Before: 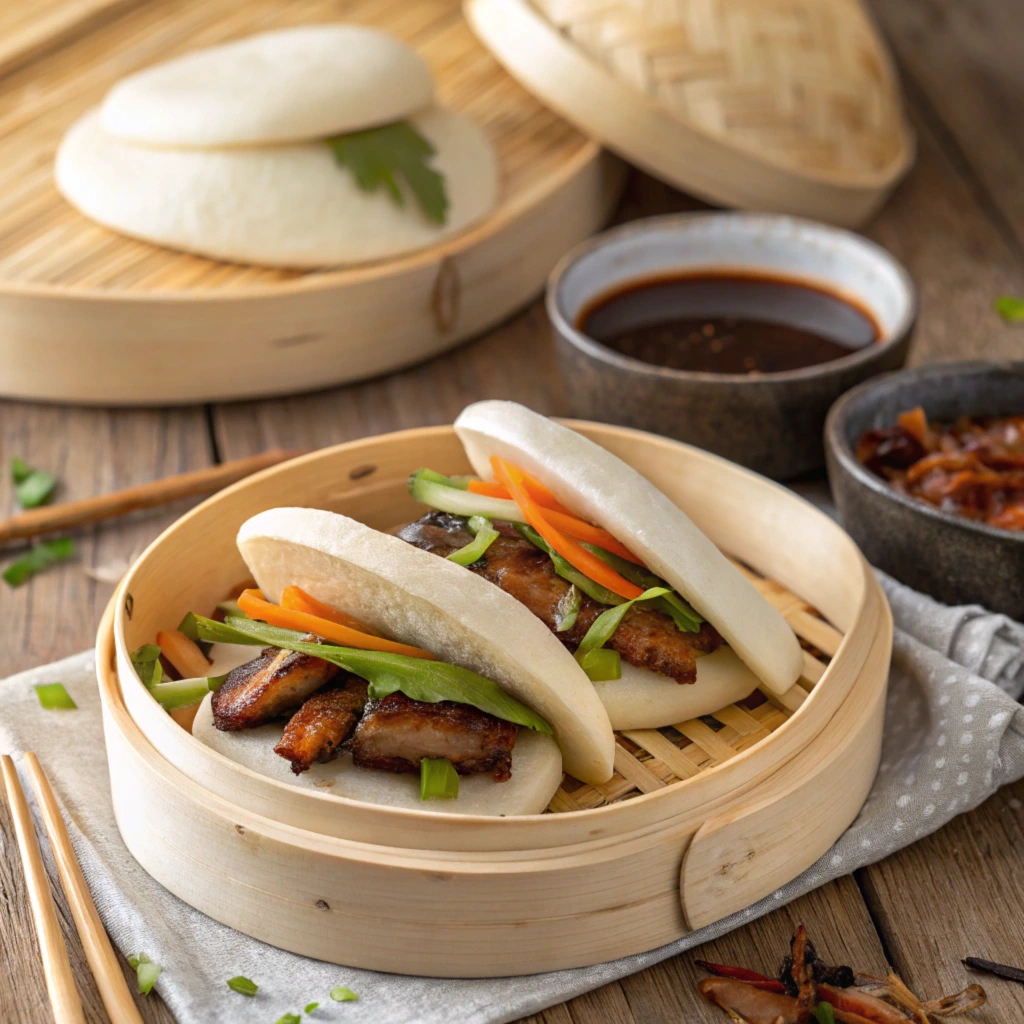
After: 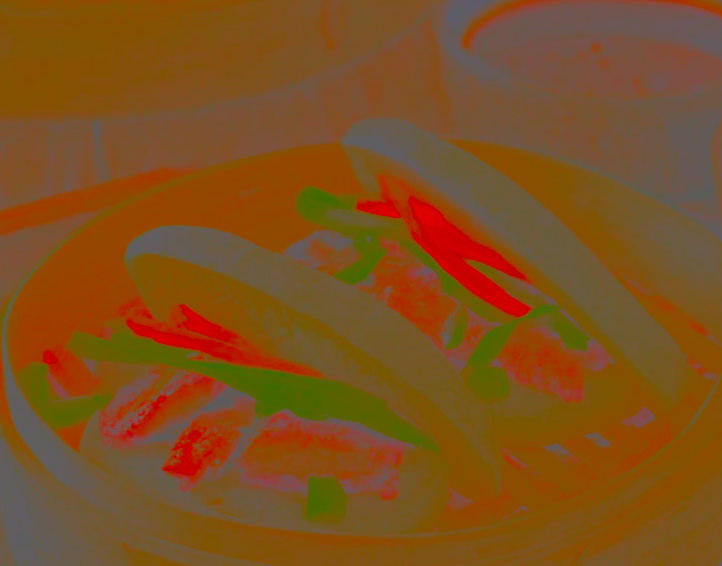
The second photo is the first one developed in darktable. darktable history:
contrast brightness saturation: contrast -0.99, brightness -0.17, saturation 0.75
crop: left 11.123%, top 27.61%, right 18.3%, bottom 17.034%
local contrast: highlights 100%, shadows 100%, detail 120%, midtone range 0.2
